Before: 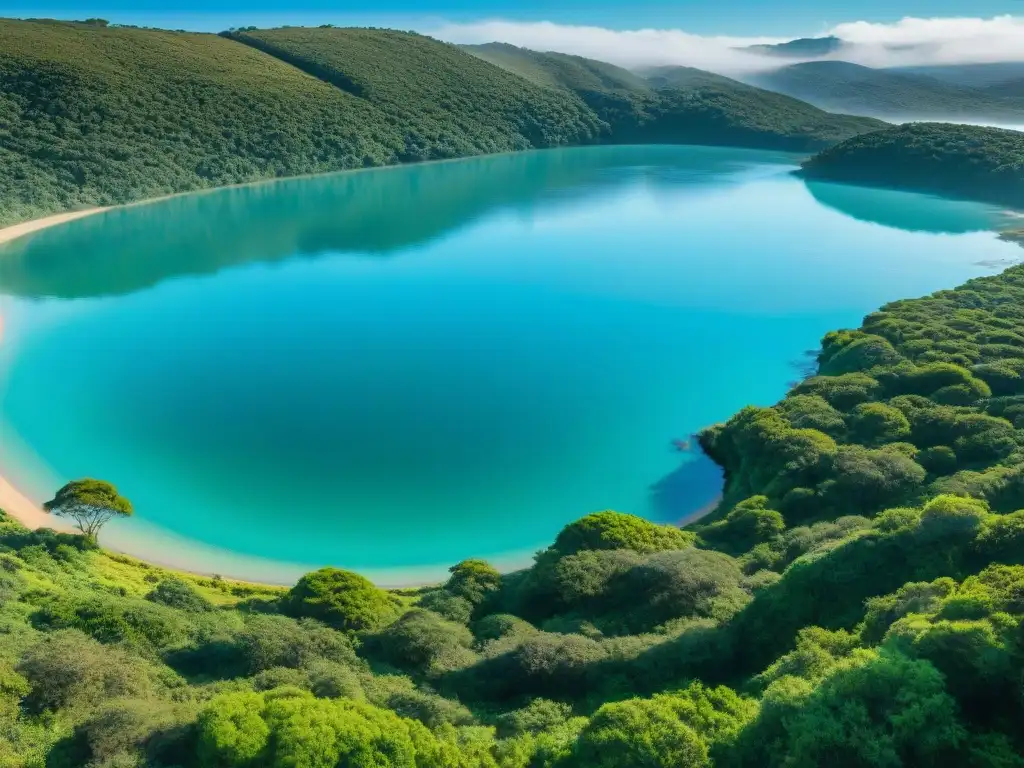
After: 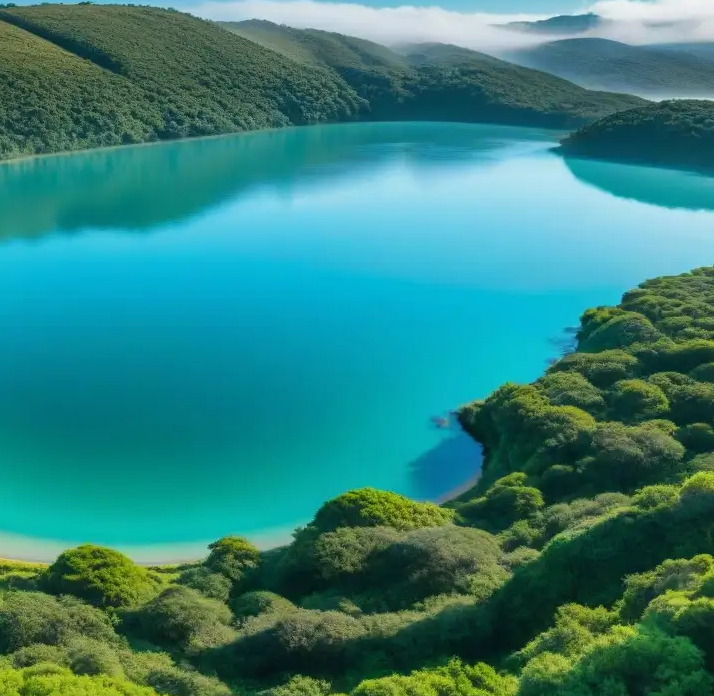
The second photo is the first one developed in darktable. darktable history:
crop and rotate: left 23.602%, top 2.999%, right 6.651%, bottom 6.333%
